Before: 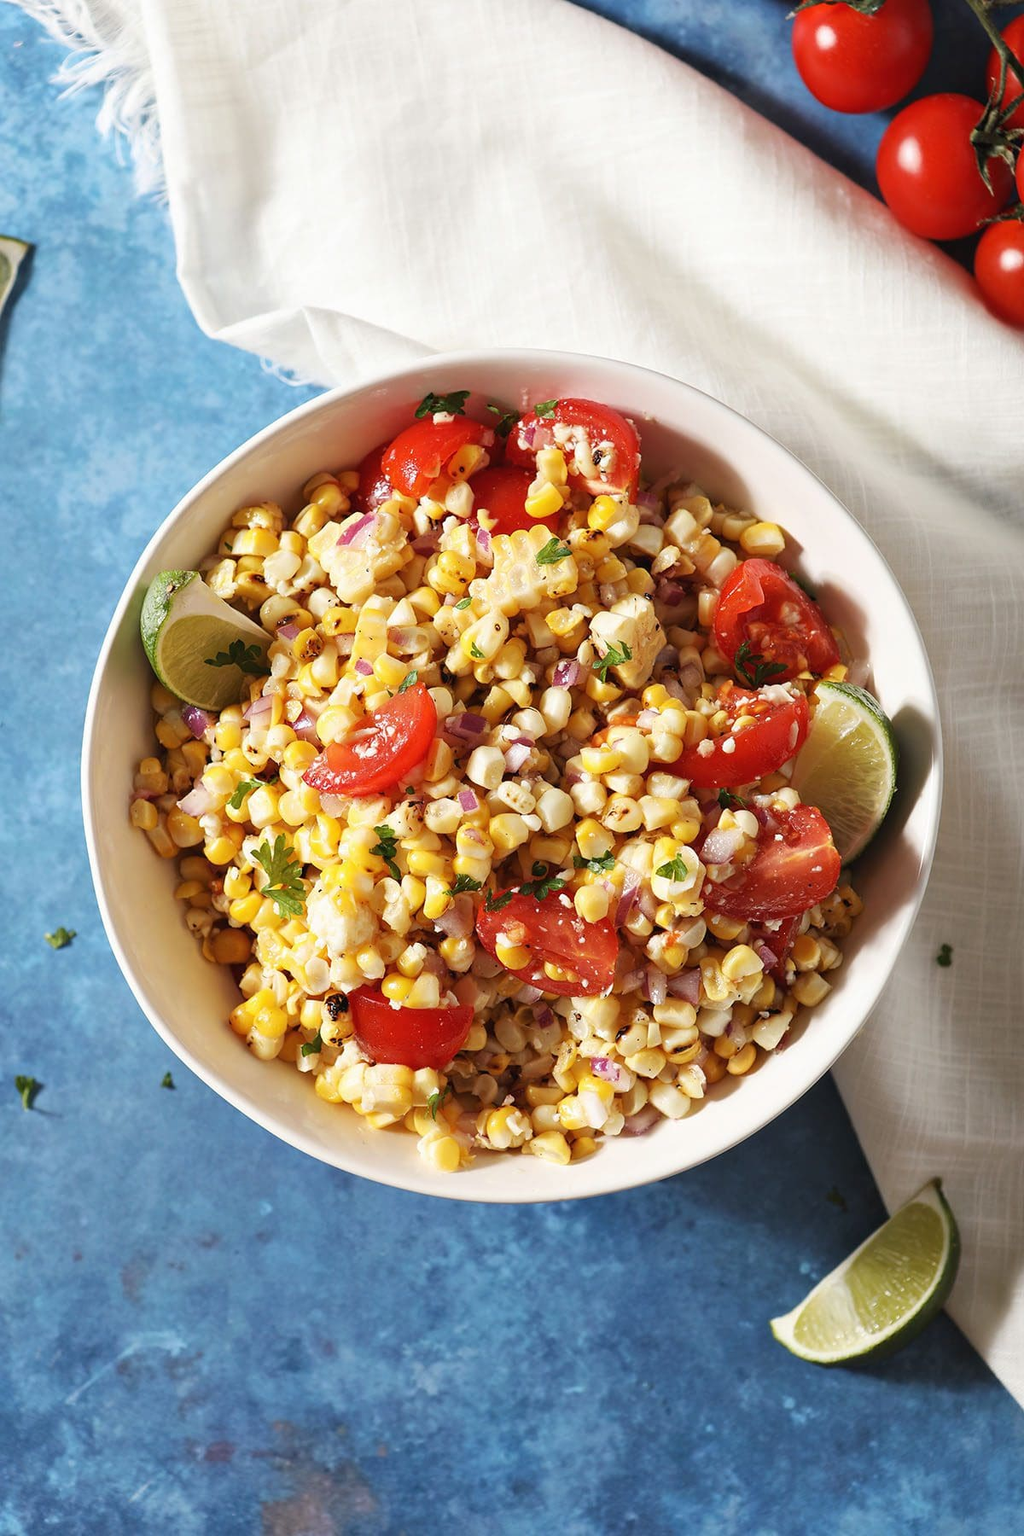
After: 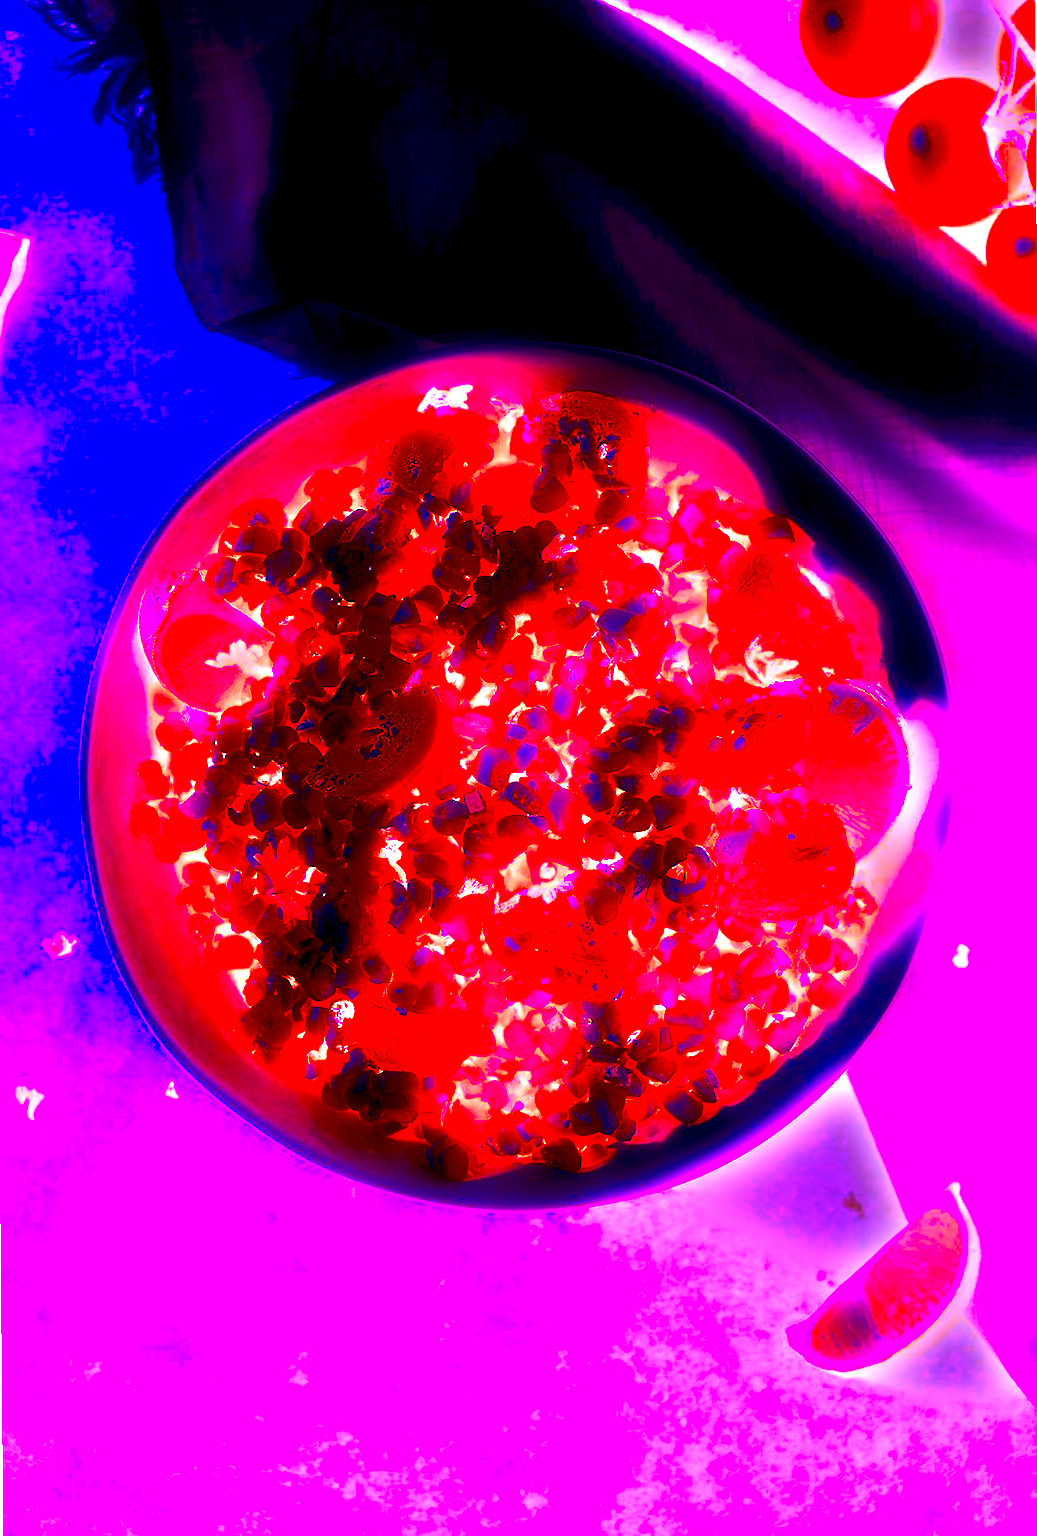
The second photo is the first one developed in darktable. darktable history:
exposure: exposure -1.468 EV, compensate highlight preservation false
white balance: red 8, blue 8
levels: mode automatic, black 0.023%, white 99.97%, levels [0.062, 0.494, 0.925]
bloom: size 5%, threshold 95%, strength 15%
rotate and perspective: rotation -0.45°, automatic cropping original format, crop left 0.008, crop right 0.992, crop top 0.012, crop bottom 0.988
